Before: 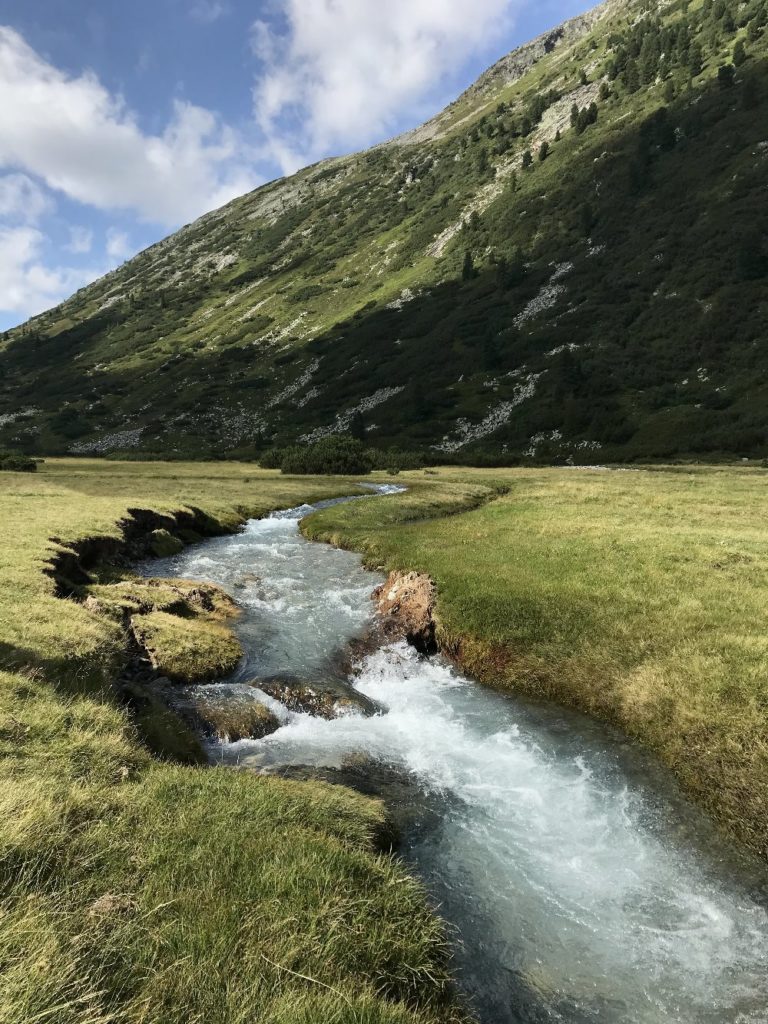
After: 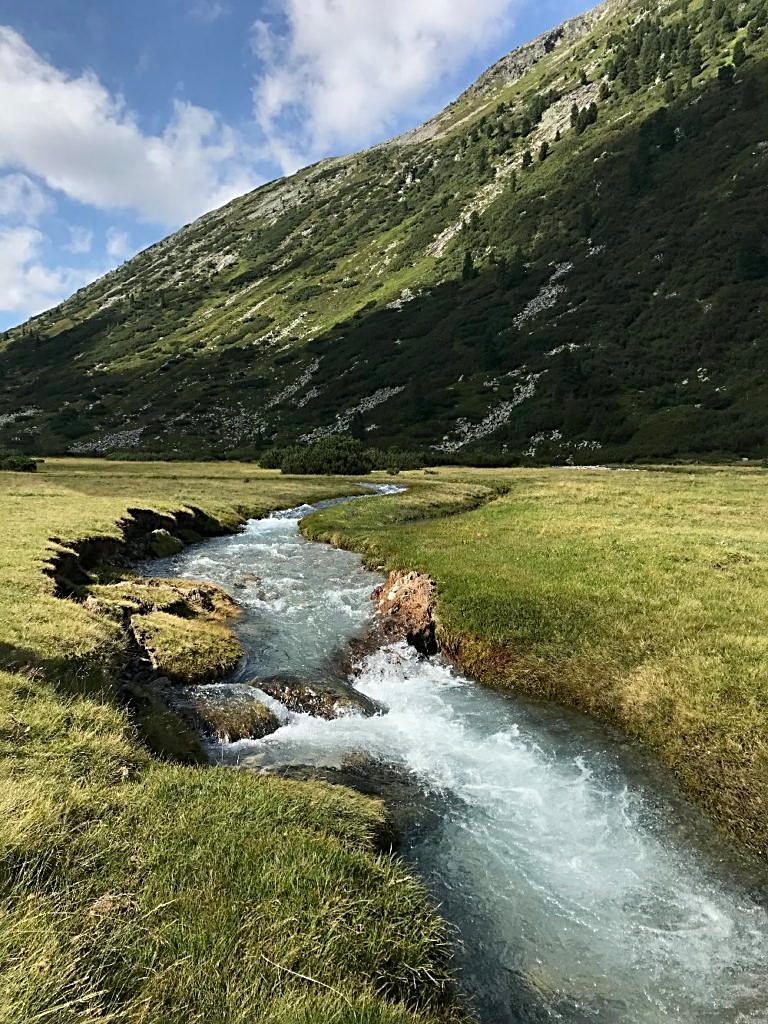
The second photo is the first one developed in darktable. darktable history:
sharpen: radius 2.535, amount 0.628
